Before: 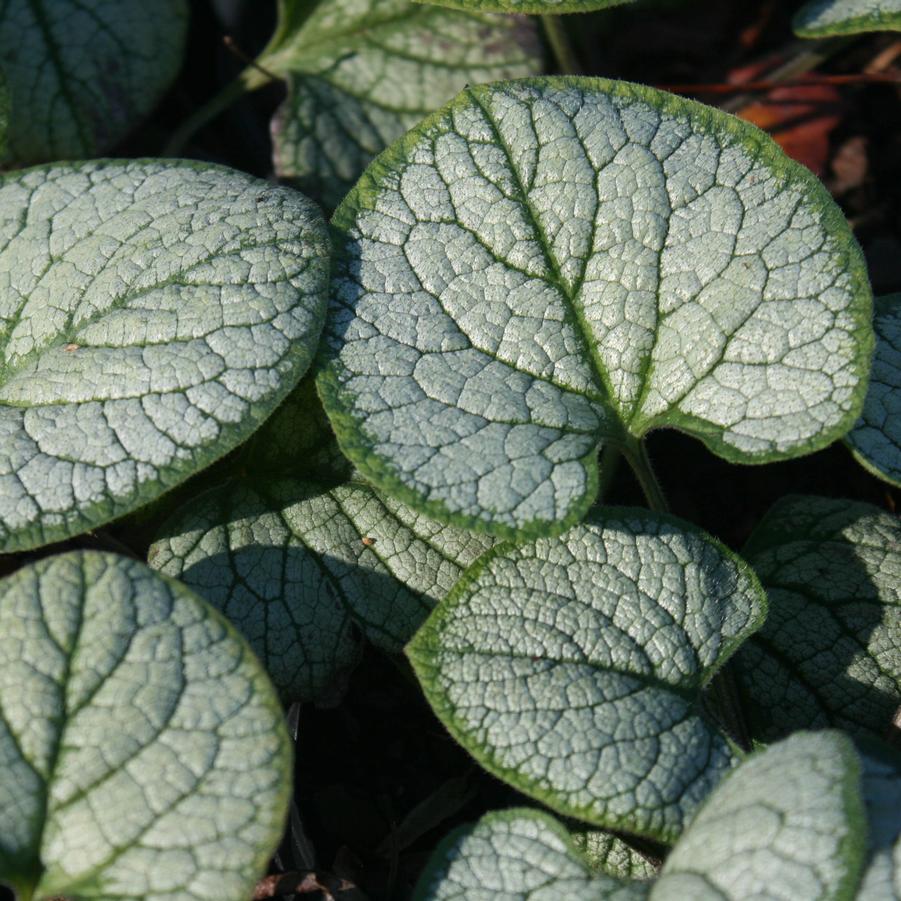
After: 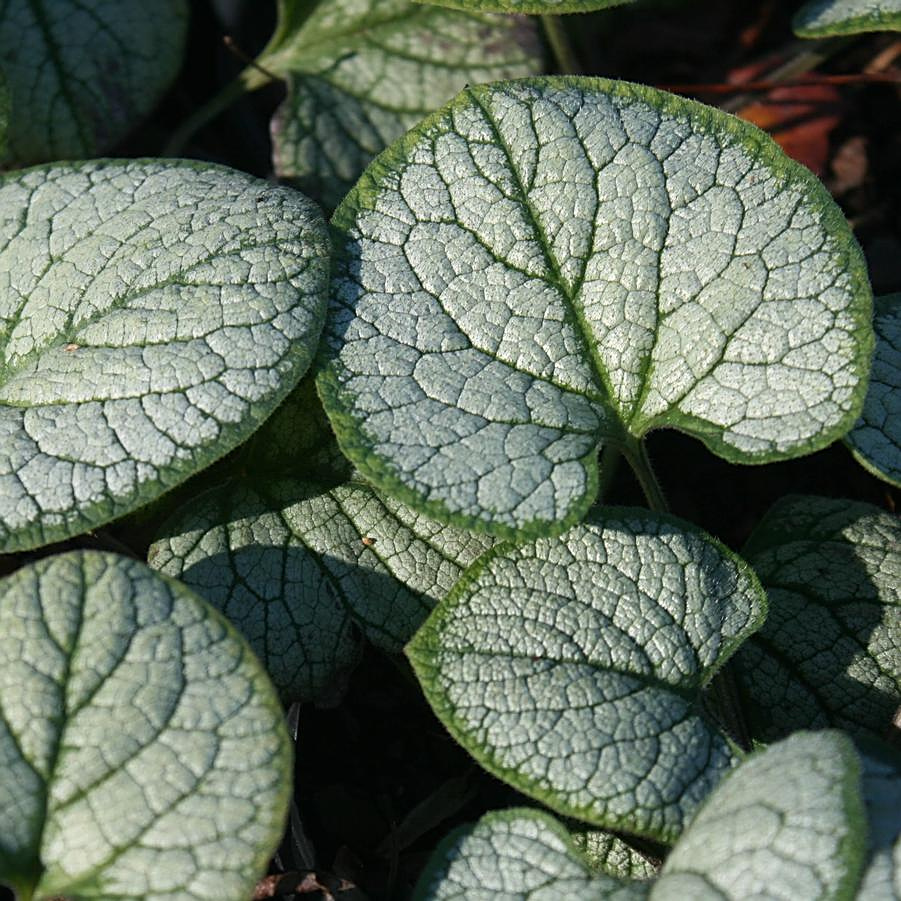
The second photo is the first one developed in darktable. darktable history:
sharpen: on, module defaults
shadows and highlights: shadows 0.801, highlights 38.42
